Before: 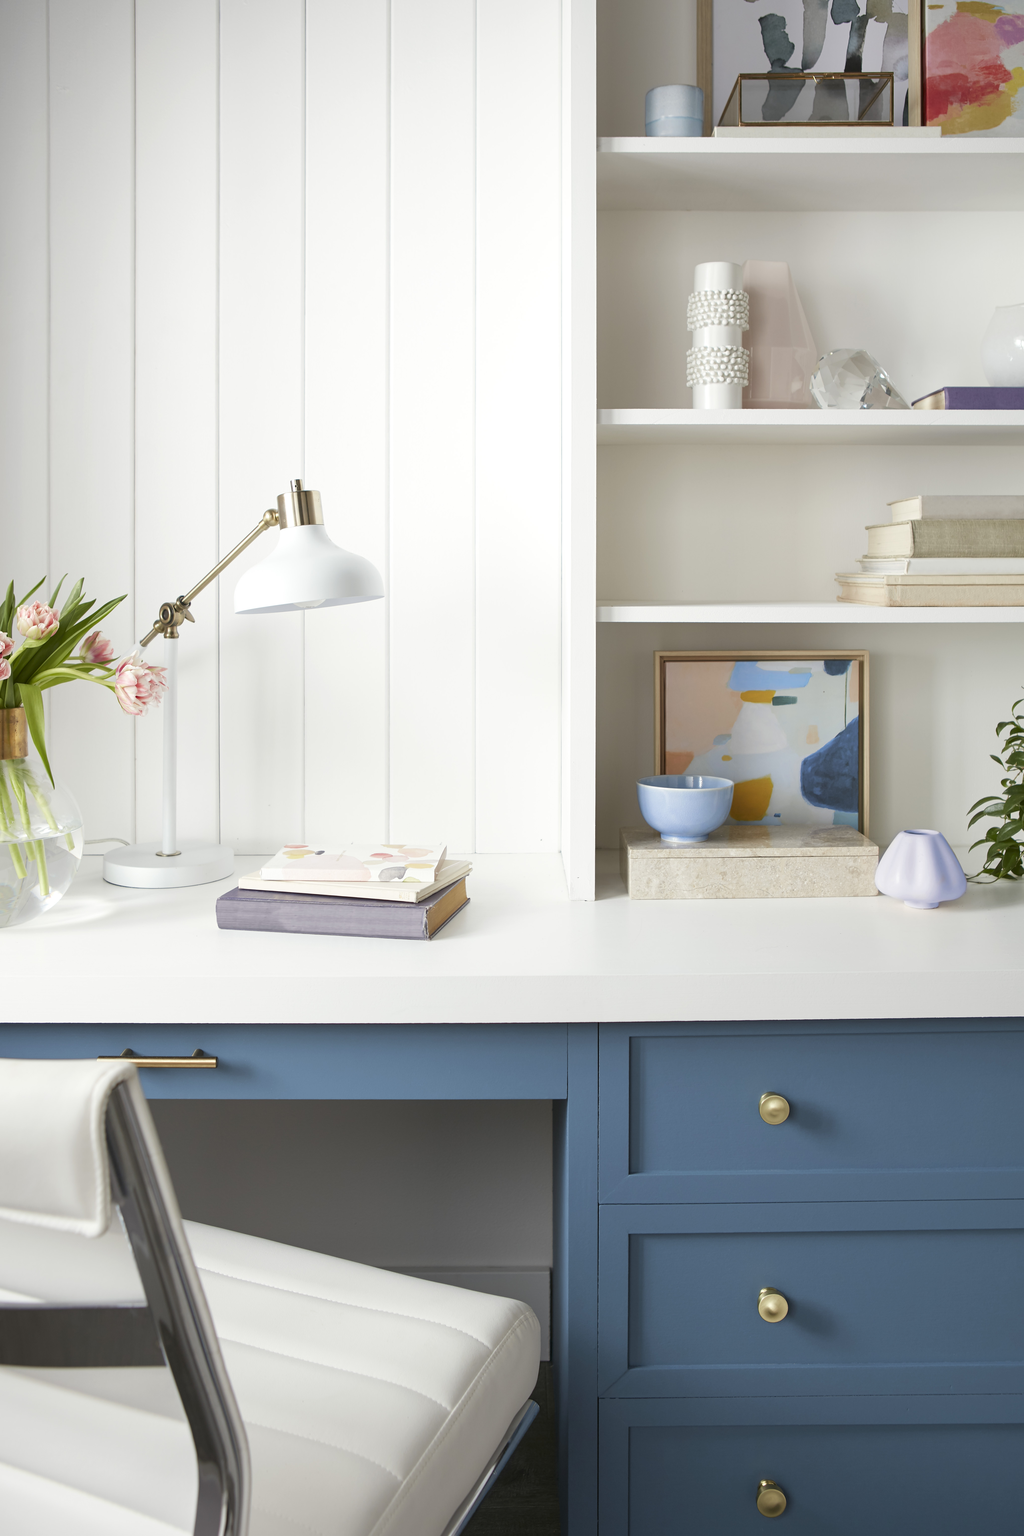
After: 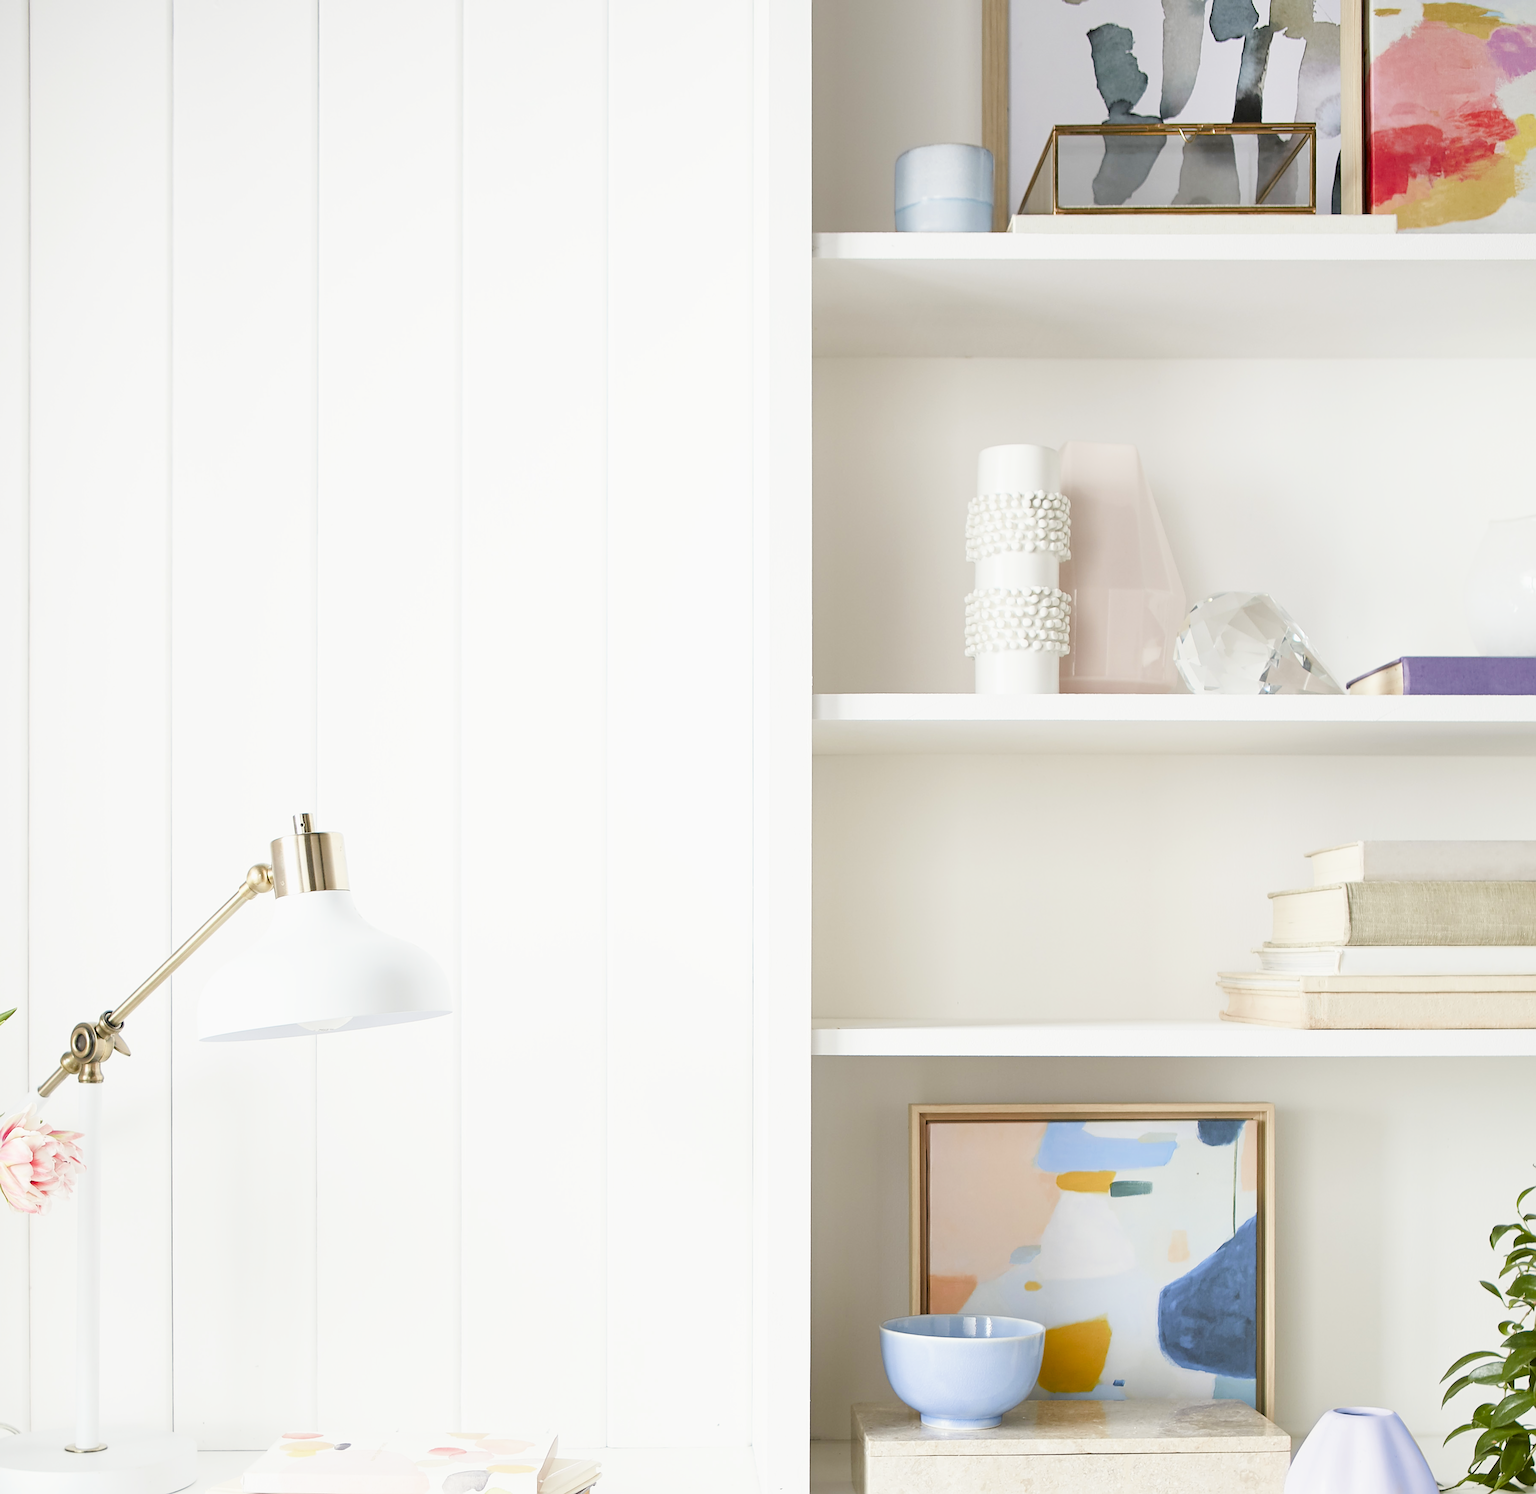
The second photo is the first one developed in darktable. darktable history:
filmic rgb: black relative exposure -7.76 EV, white relative exposure 4.35 EV, target black luminance 0%, hardness 3.75, latitude 50.74%, contrast 1.065, highlights saturation mix 9.46%, shadows ↔ highlights balance -0.236%
sharpen: on, module defaults
crop and rotate: left 11.55%, bottom 42.63%
color balance rgb: white fulcrum 0.091 EV, perceptual saturation grading › global saturation 26.335%, perceptual saturation grading › highlights -27.905%, perceptual saturation grading › mid-tones 15.272%, perceptual saturation grading › shadows 33.359%, global vibrance -22.862%
exposure: exposure 1 EV, compensate highlight preservation false
